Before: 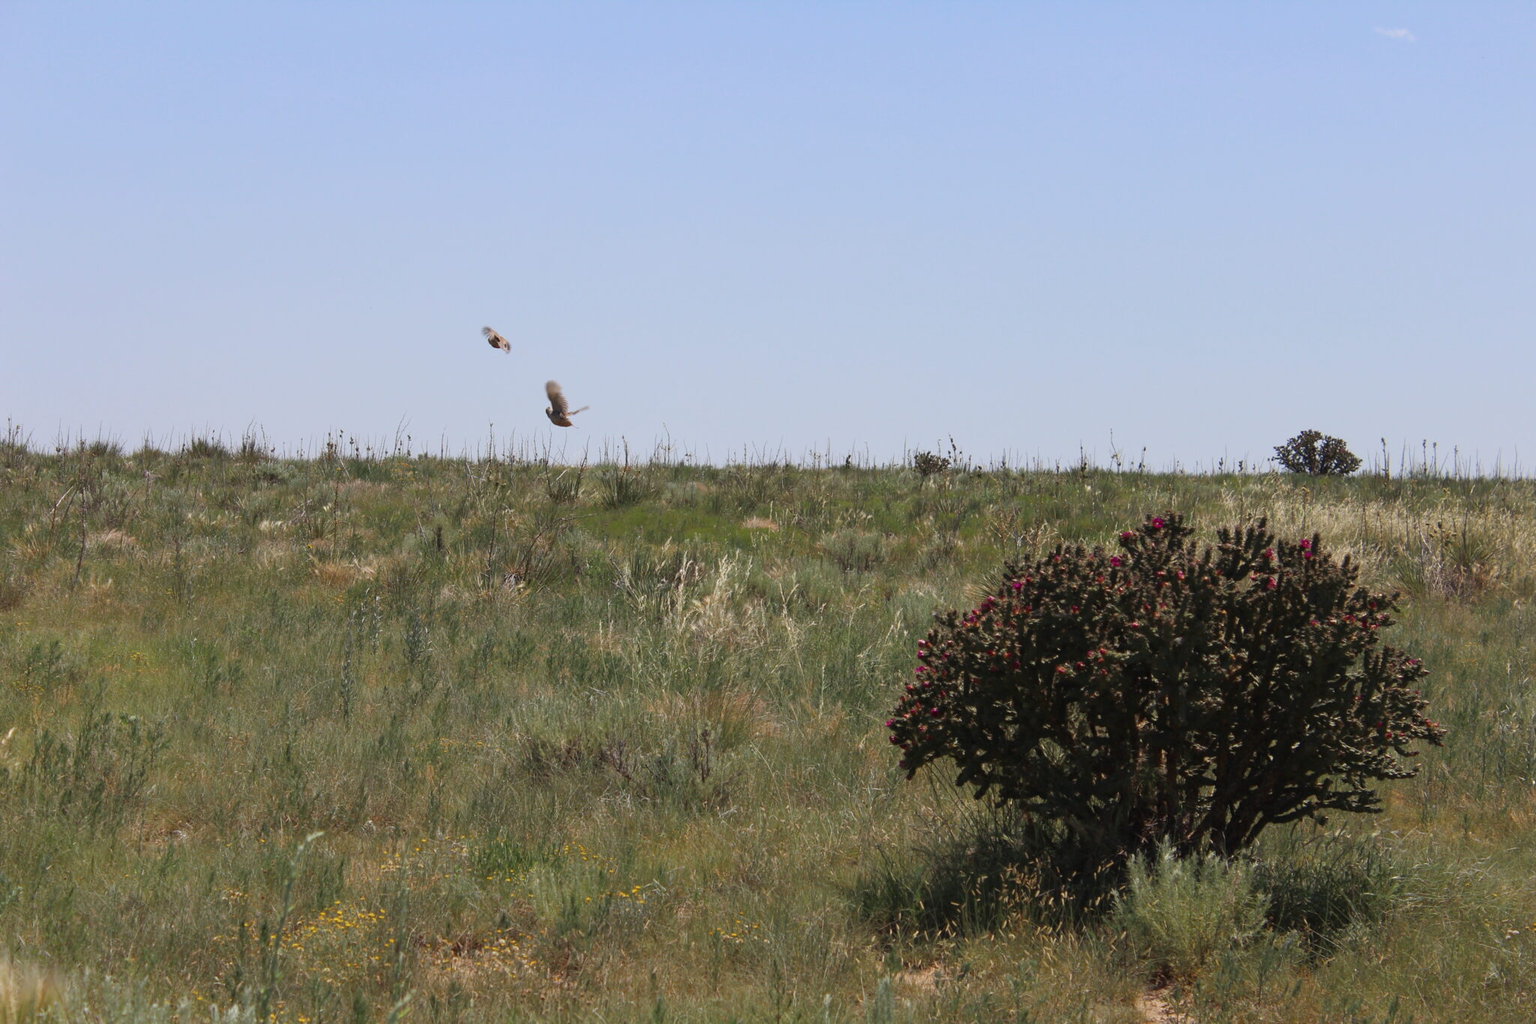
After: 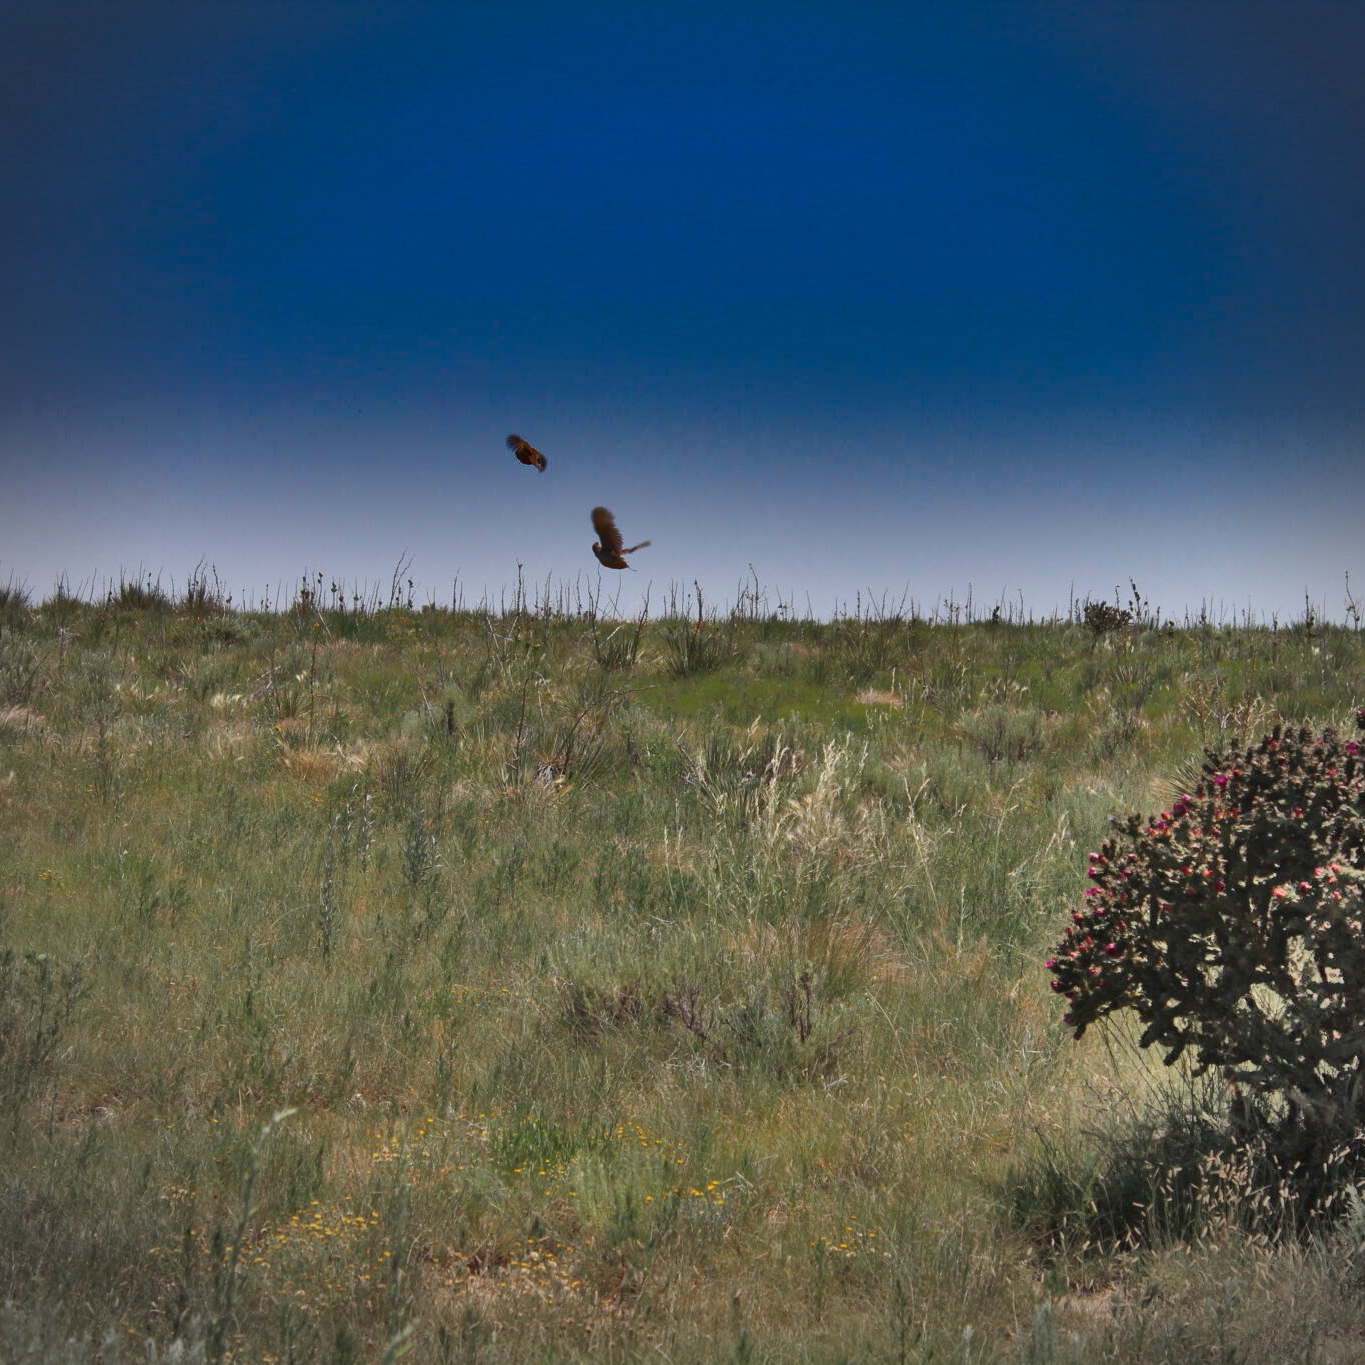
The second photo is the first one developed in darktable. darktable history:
exposure: exposure 0.15 EV, compensate highlight preservation false
shadows and highlights: radius 123.98, shadows 100, white point adjustment -3, highlights -100, highlights color adjustment 89.84%, soften with gaussian
crop and rotate: left 6.617%, right 26.717%
vignetting: automatic ratio true
